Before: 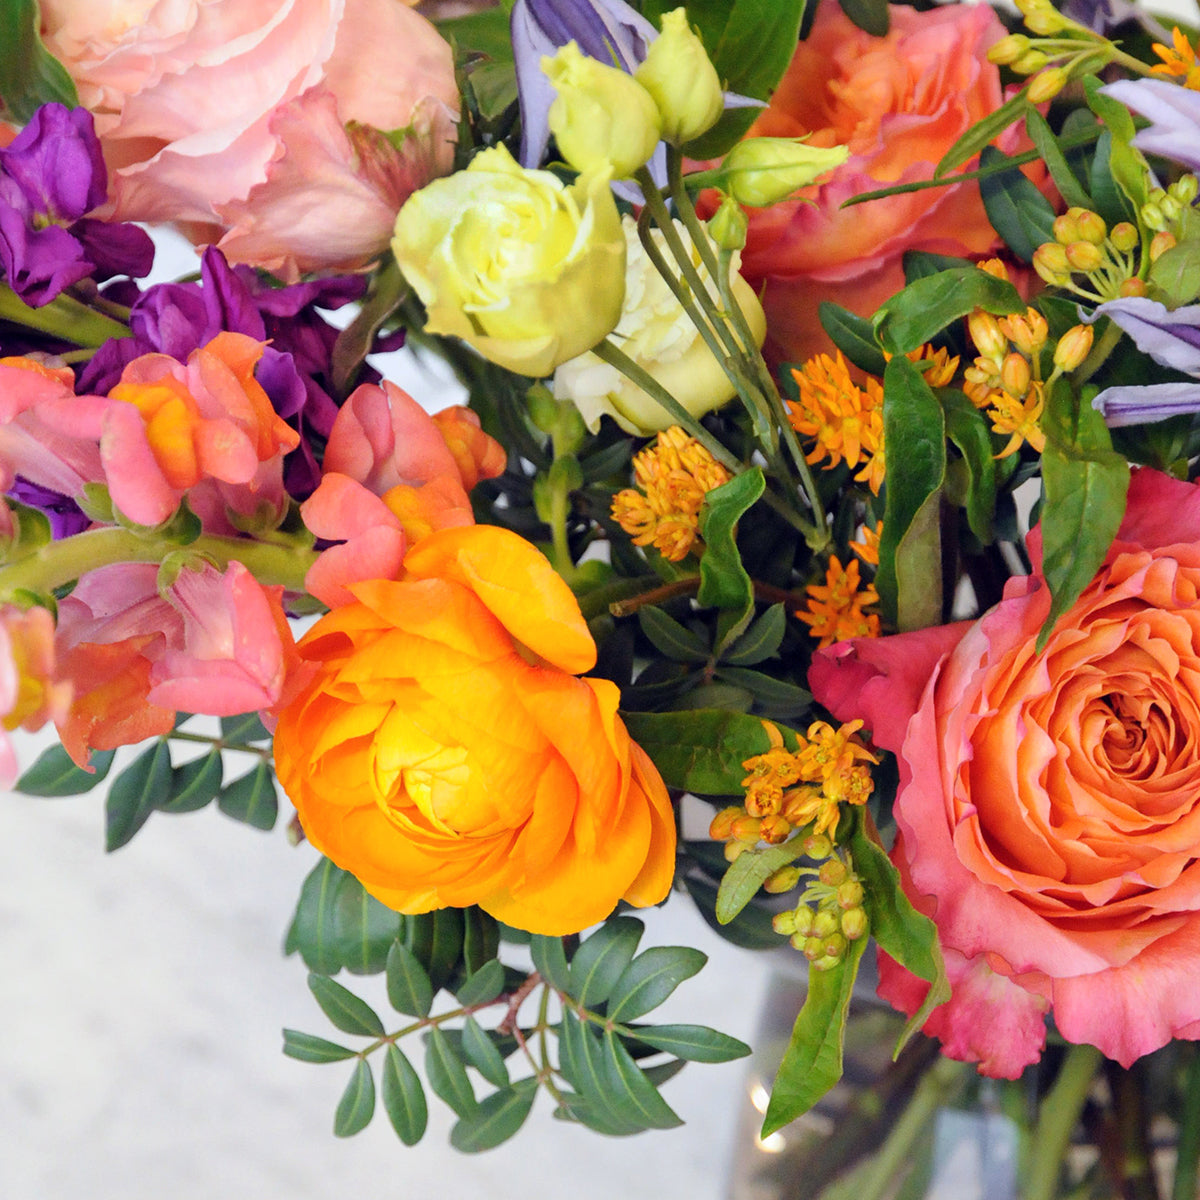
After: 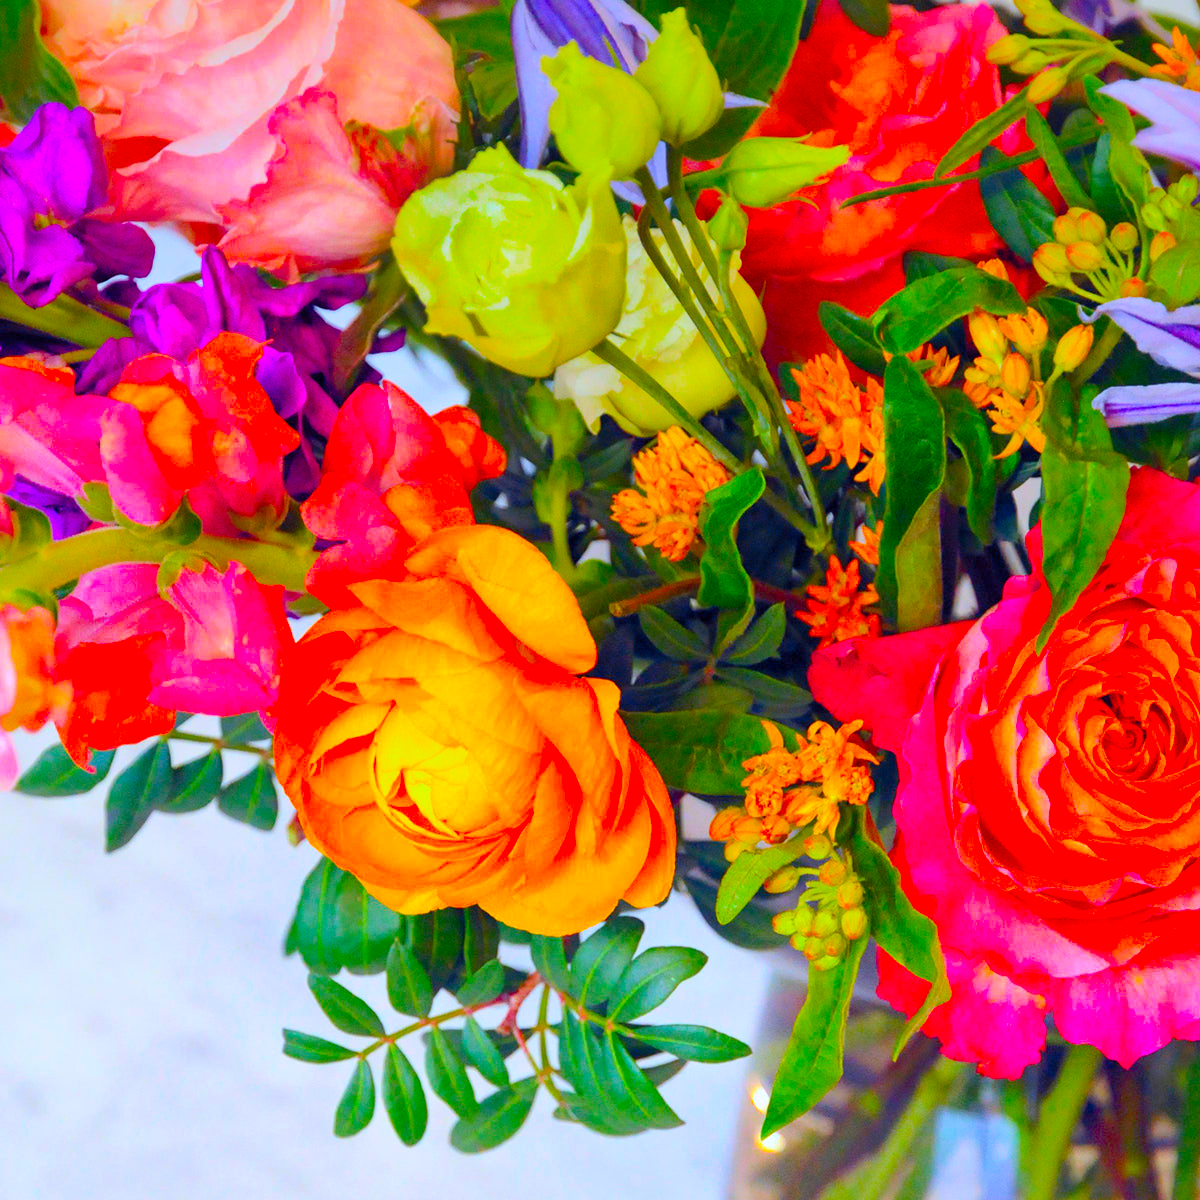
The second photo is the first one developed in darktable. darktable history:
shadows and highlights: on, module defaults
contrast brightness saturation: contrast 0.2, brightness 0.2, saturation 0.8
graduated density: on, module defaults
color balance rgb: linear chroma grading › global chroma 15%, perceptual saturation grading › global saturation 30%
white balance: red 0.983, blue 1.036
